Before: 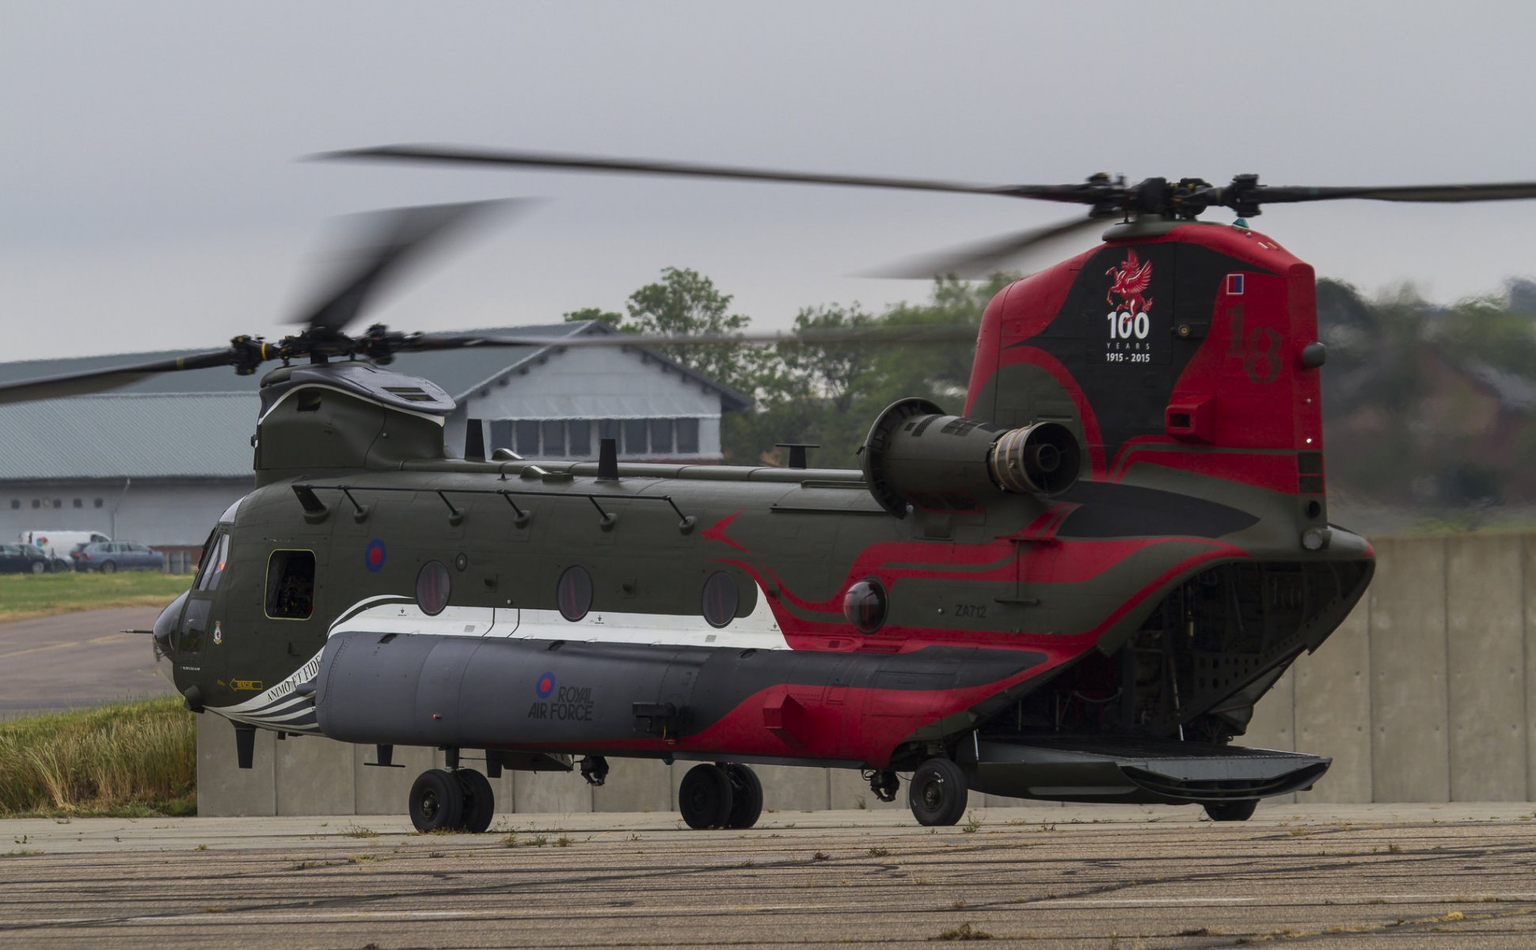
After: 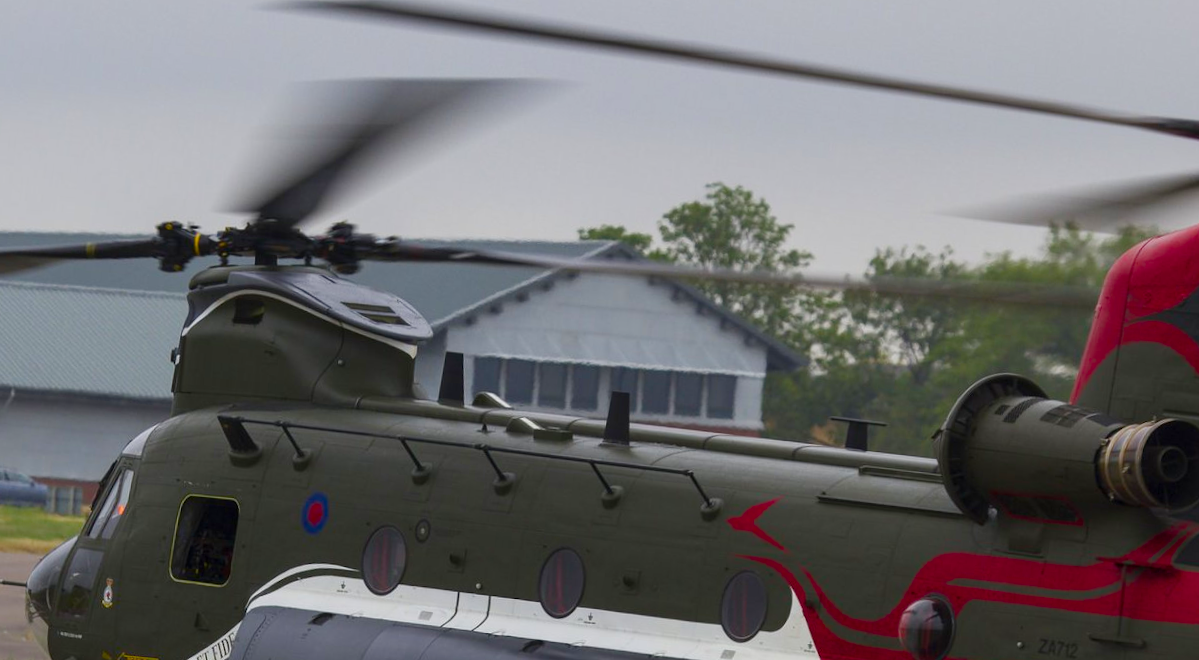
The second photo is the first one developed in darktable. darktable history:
color balance rgb: perceptual saturation grading › global saturation 35%, perceptual saturation grading › highlights -30%, perceptual saturation grading › shadows 35%, perceptual brilliance grading › global brilliance 3%, perceptual brilliance grading › highlights -3%, perceptual brilliance grading › shadows 3%
crop and rotate: angle -4.99°, left 2.122%, top 6.945%, right 27.566%, bottom 30.519%
